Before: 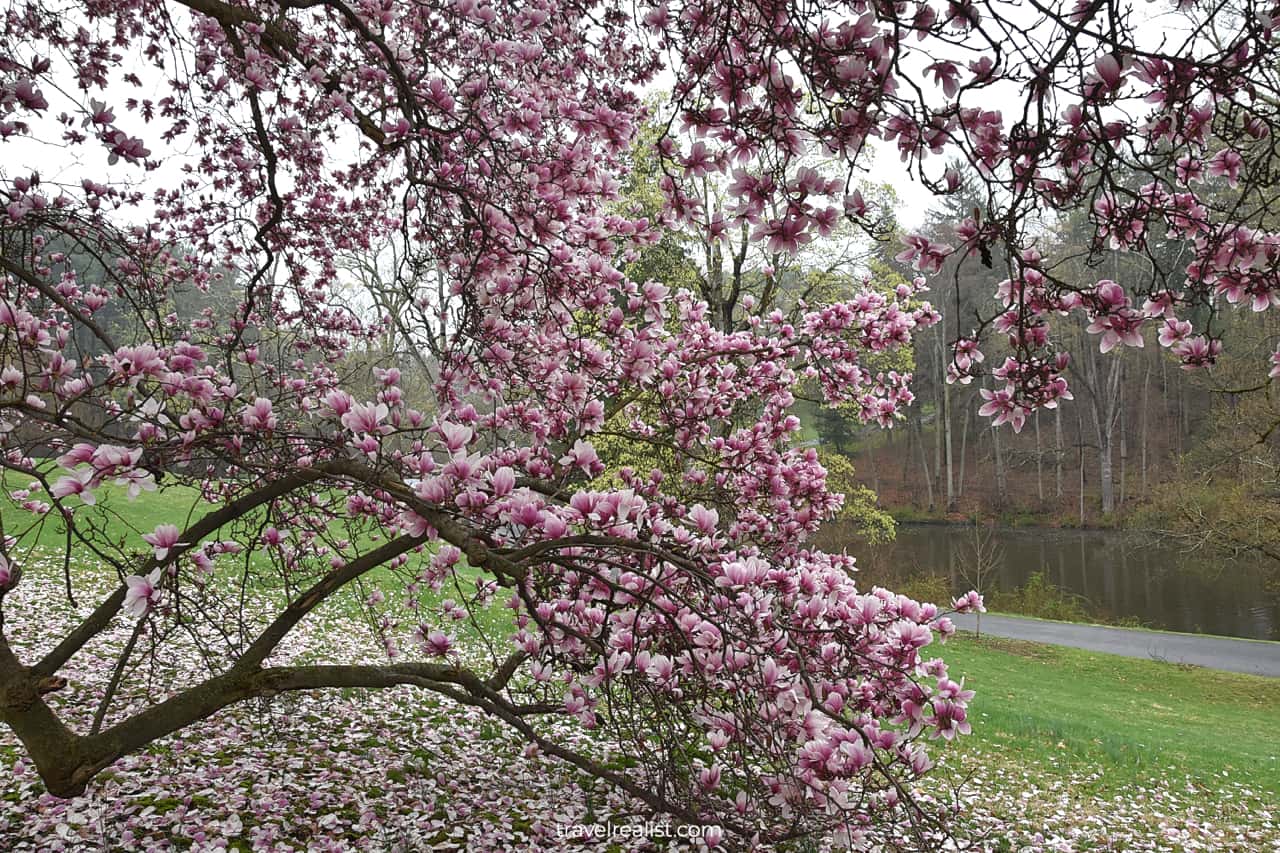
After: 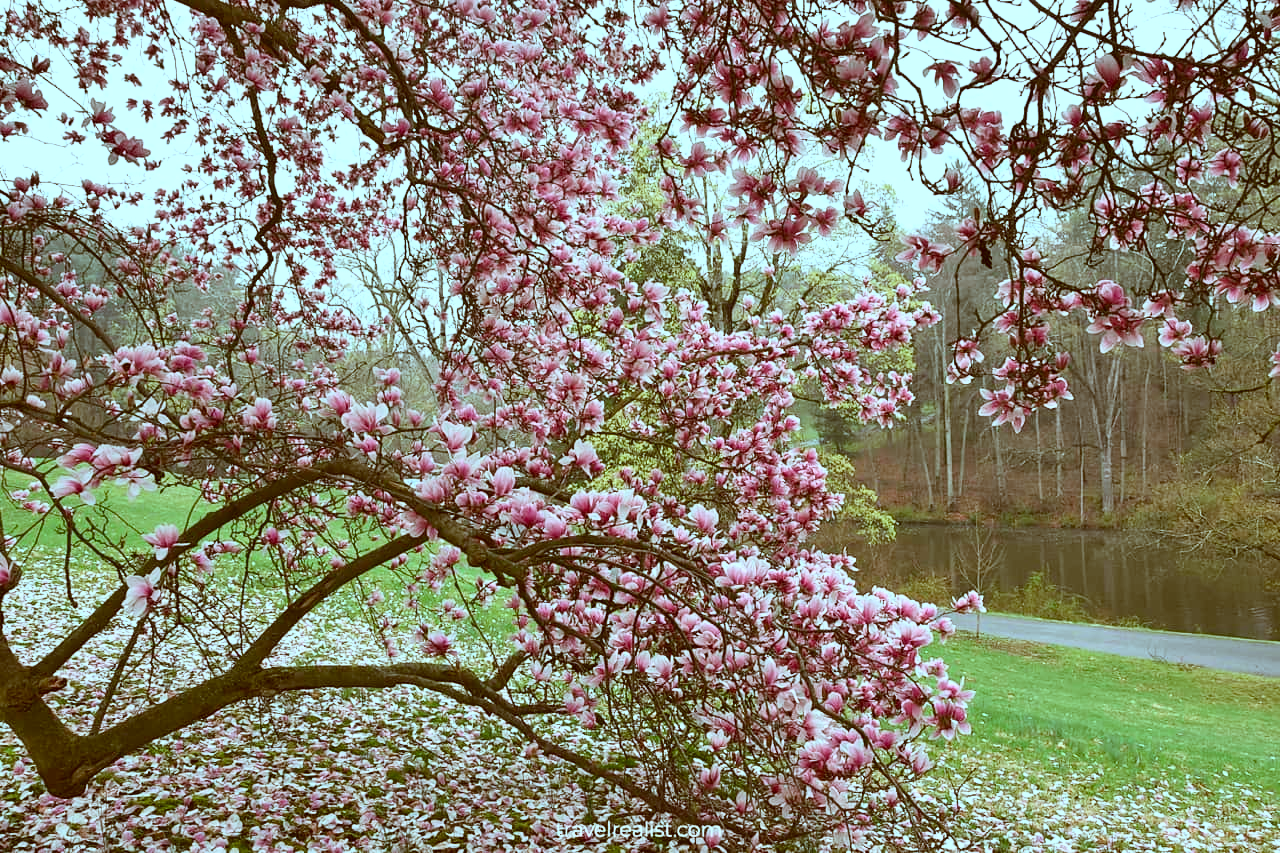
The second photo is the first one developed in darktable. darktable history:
color correction: highlights a* -15.07, highlights b* -16.48, shadows a* 10.73, shadows b* 28.68
contrast brightness saturation: contrast 0.197, brightness 0.156, saturation 0.219
